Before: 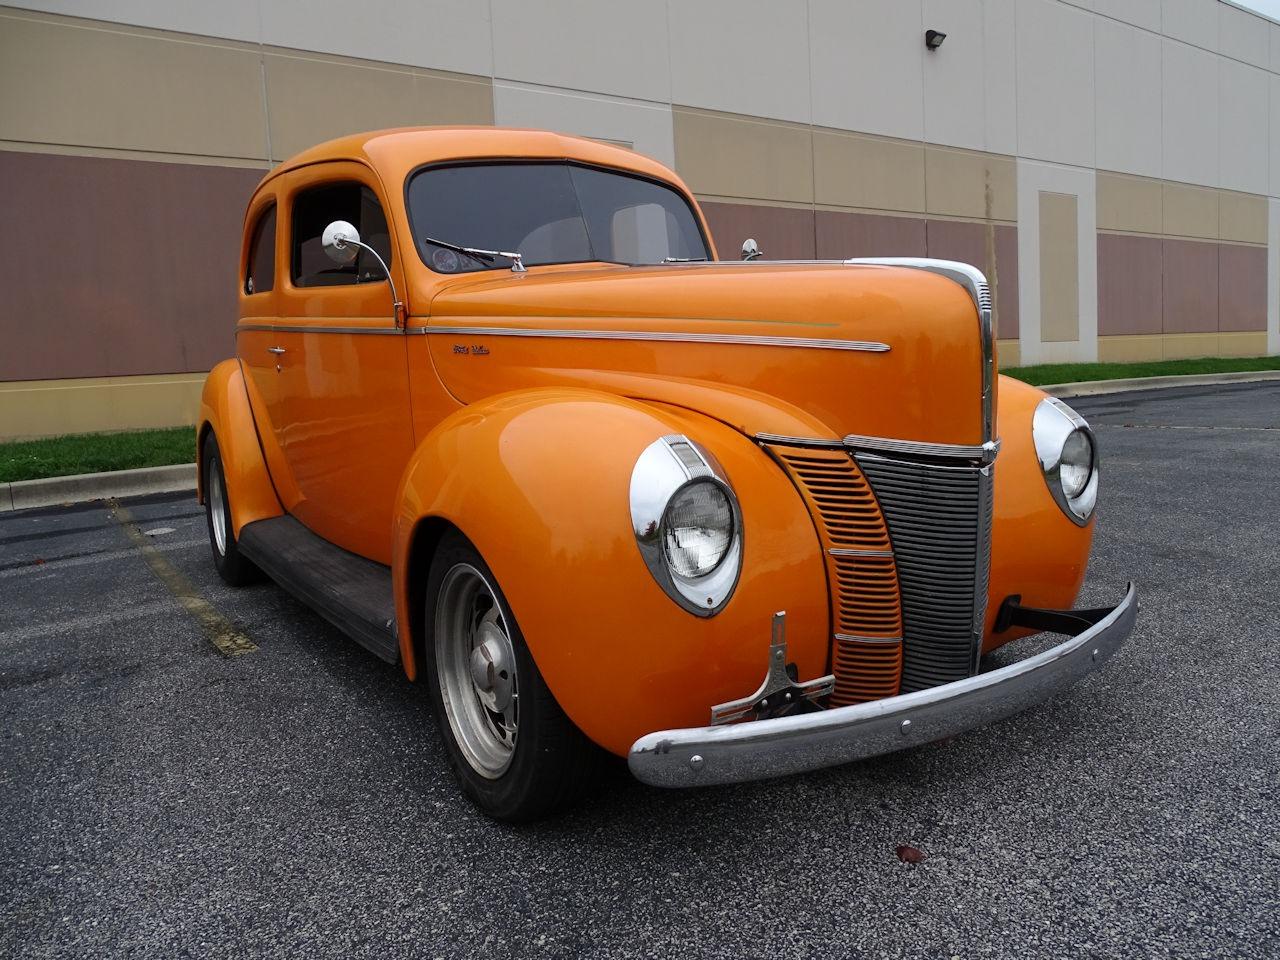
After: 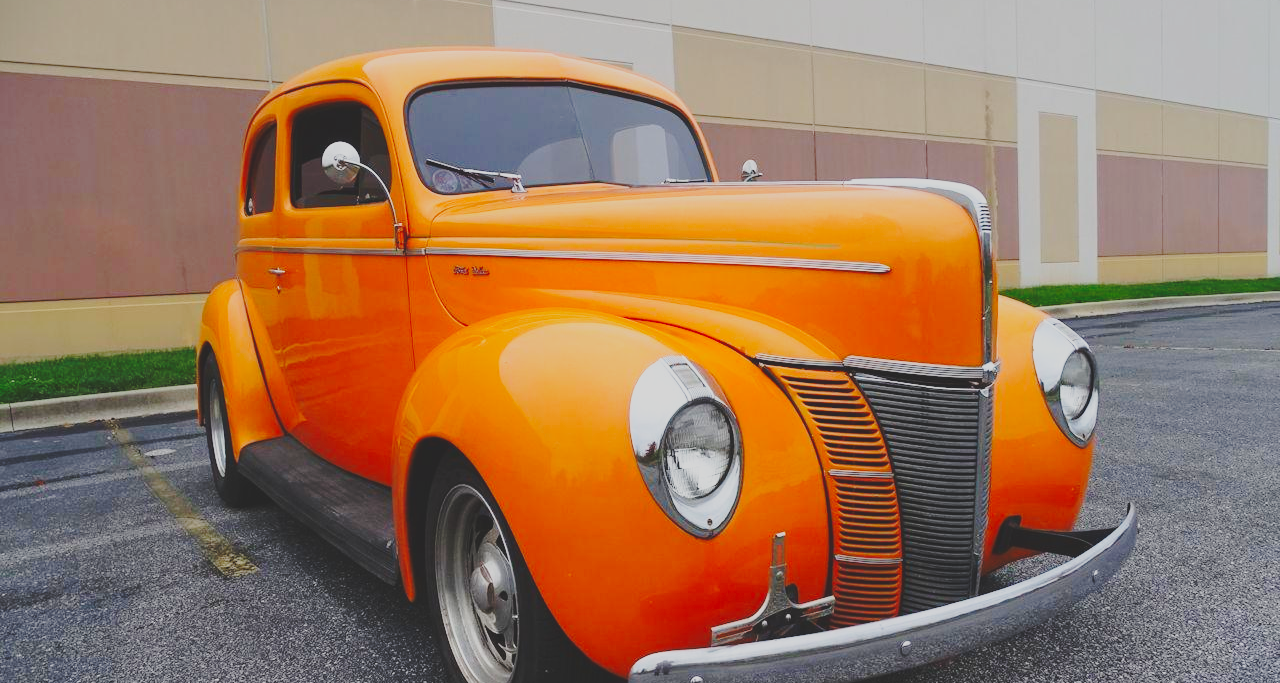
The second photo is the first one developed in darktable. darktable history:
contrast brightness saturation: contrast -0.295
base curve: curves: ch0 [(0, 0) (0.032, 0.037) (0.105, 0.228) (0.435, 0.76) (0.856, 0.983) (1, 1)], preserve colors none
crop and rotate: top 8.281%, bottom 20.504%
